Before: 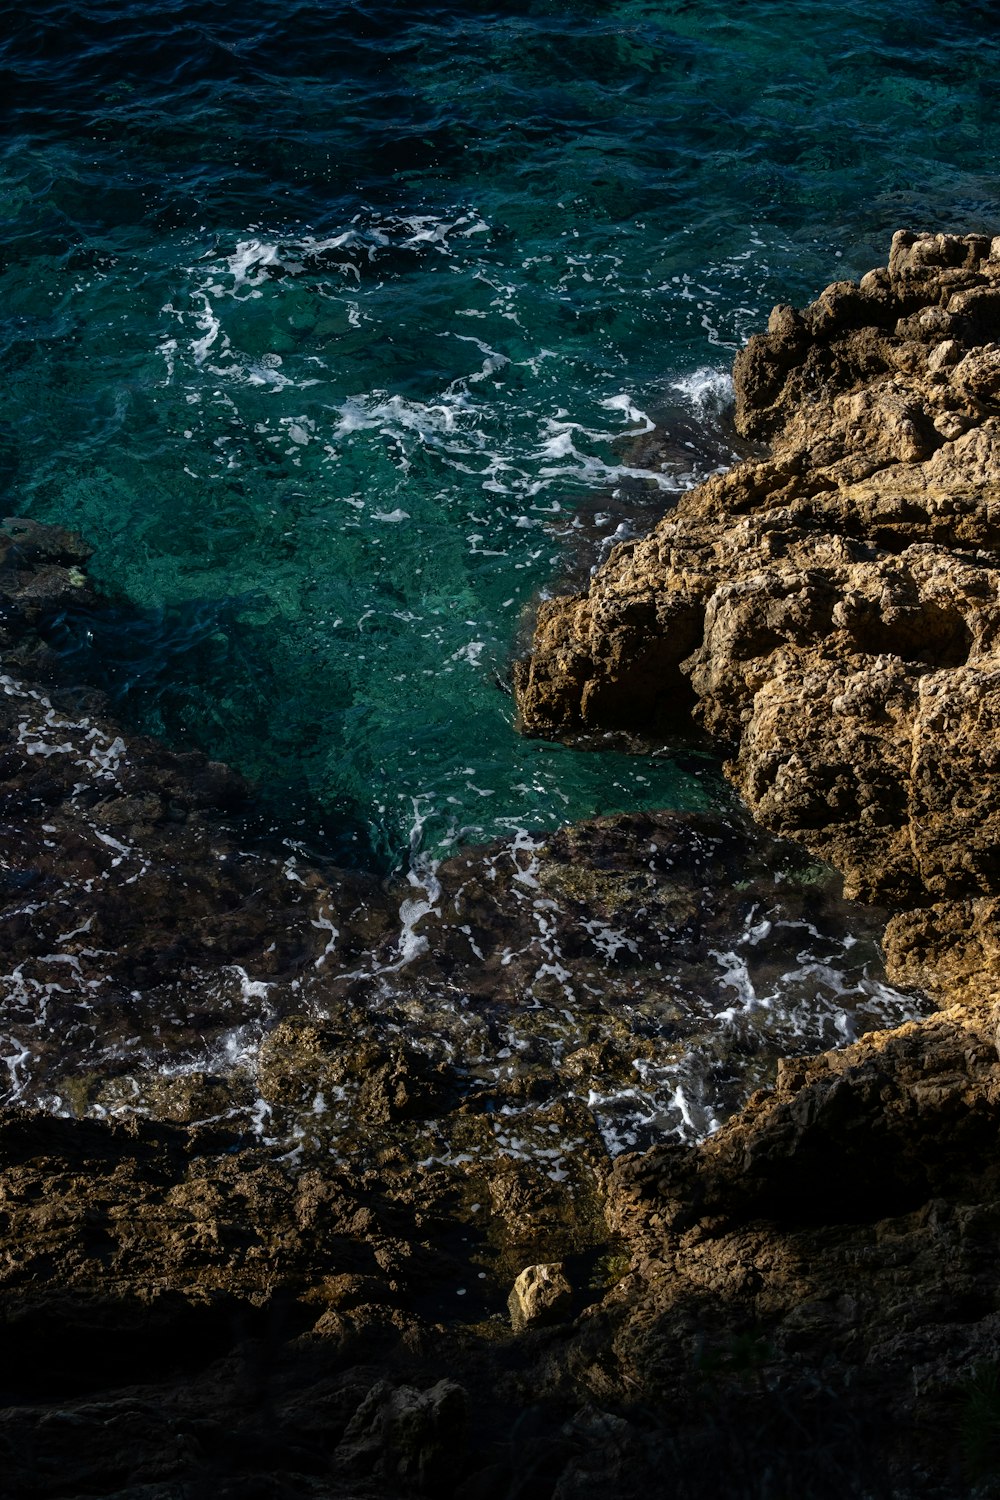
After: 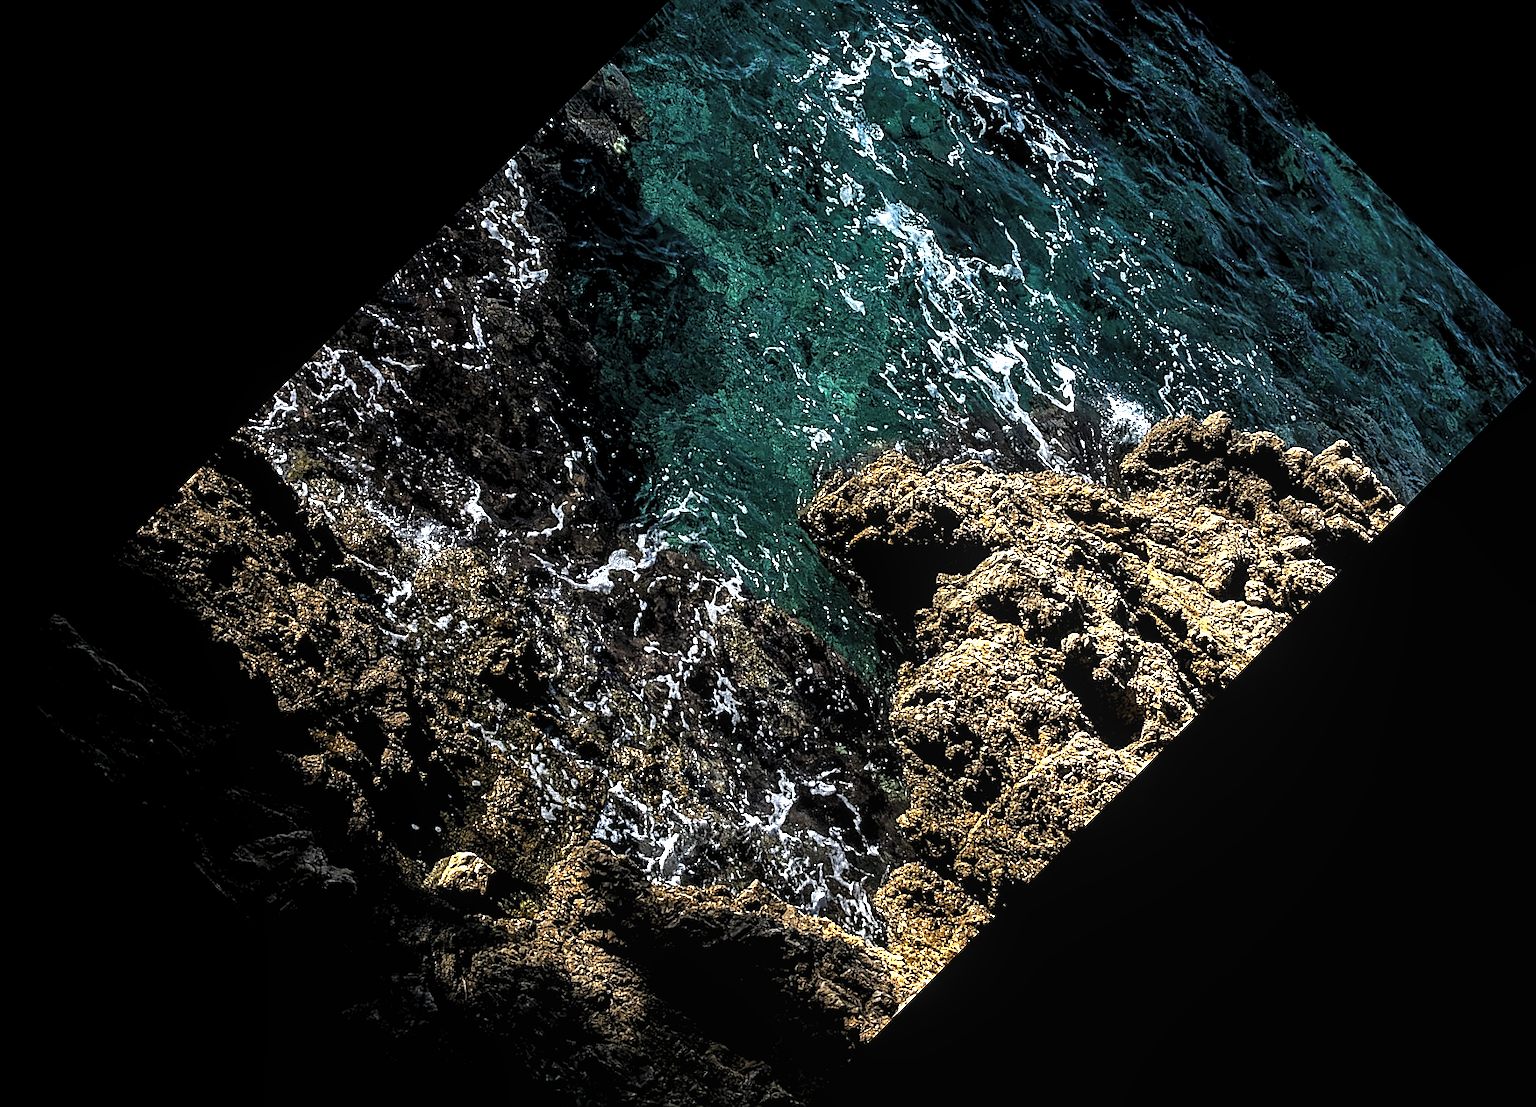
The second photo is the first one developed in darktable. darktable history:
crop and rotate: angle -45.07°, top 16.811%, right 0.936%, bottom 11.714%
local contrast: detail 130%
exposure: black level correction 0, exposure 1.464 EV, compensate highlight preservation false
sharpen: radius 1.403, amount 1.248, threshold 0.772
base curve: curves: ch0 [(0, 0) (0.303, 0.277) (1, 1)], preserve colors none
levels: levels [0.116, 0.574, 1]
